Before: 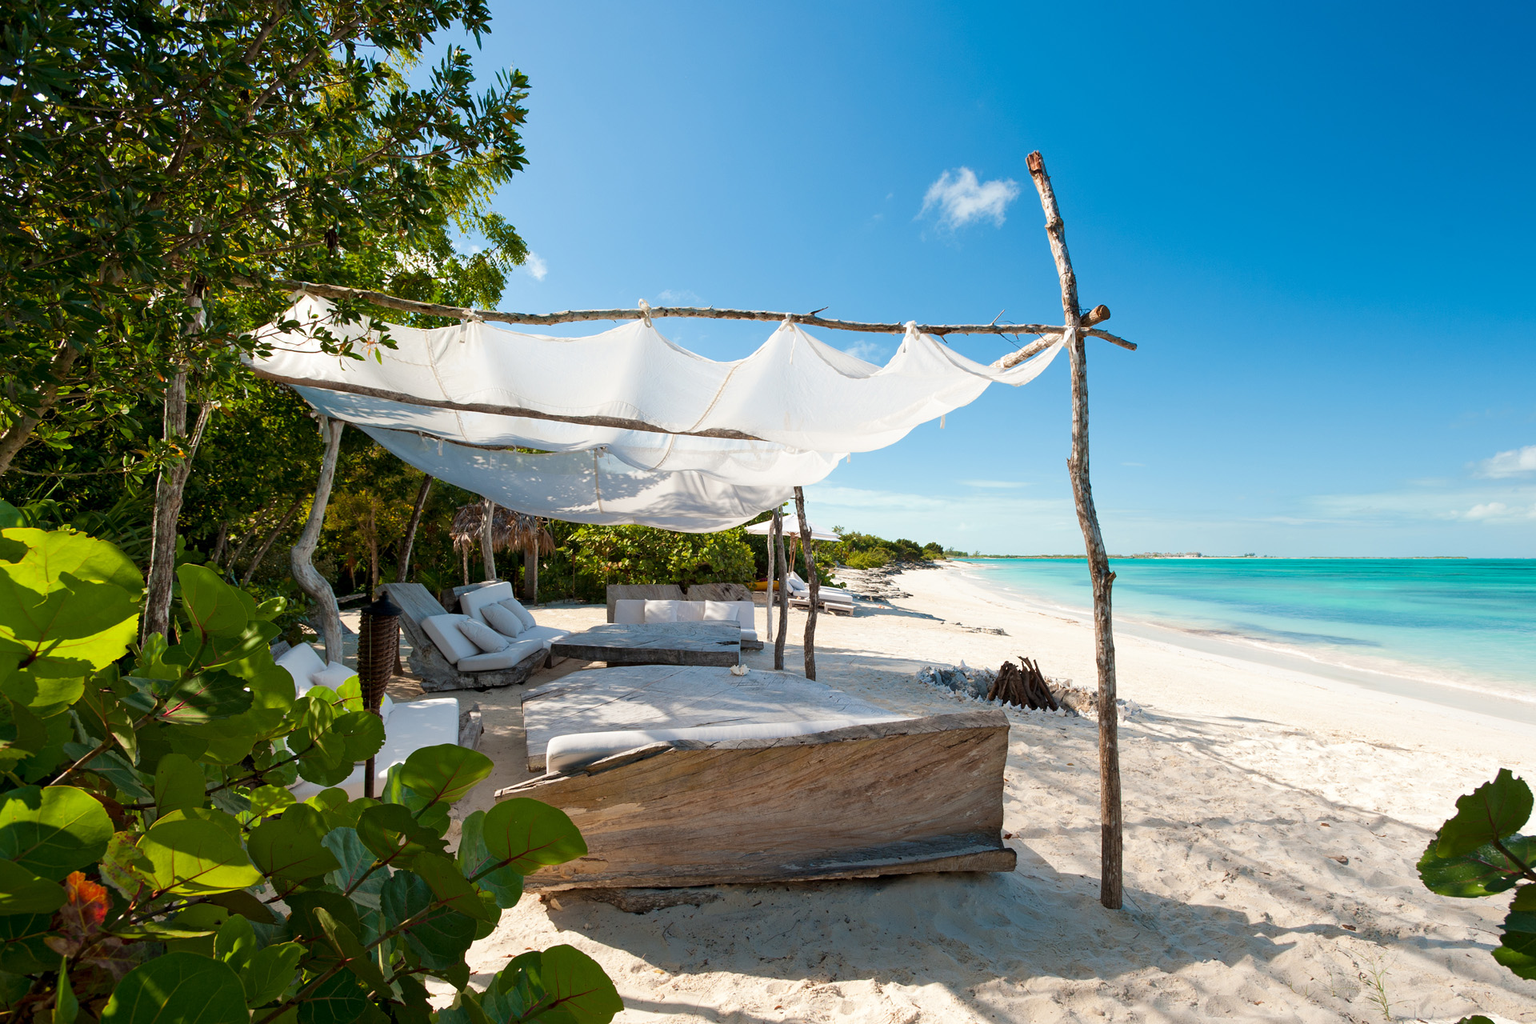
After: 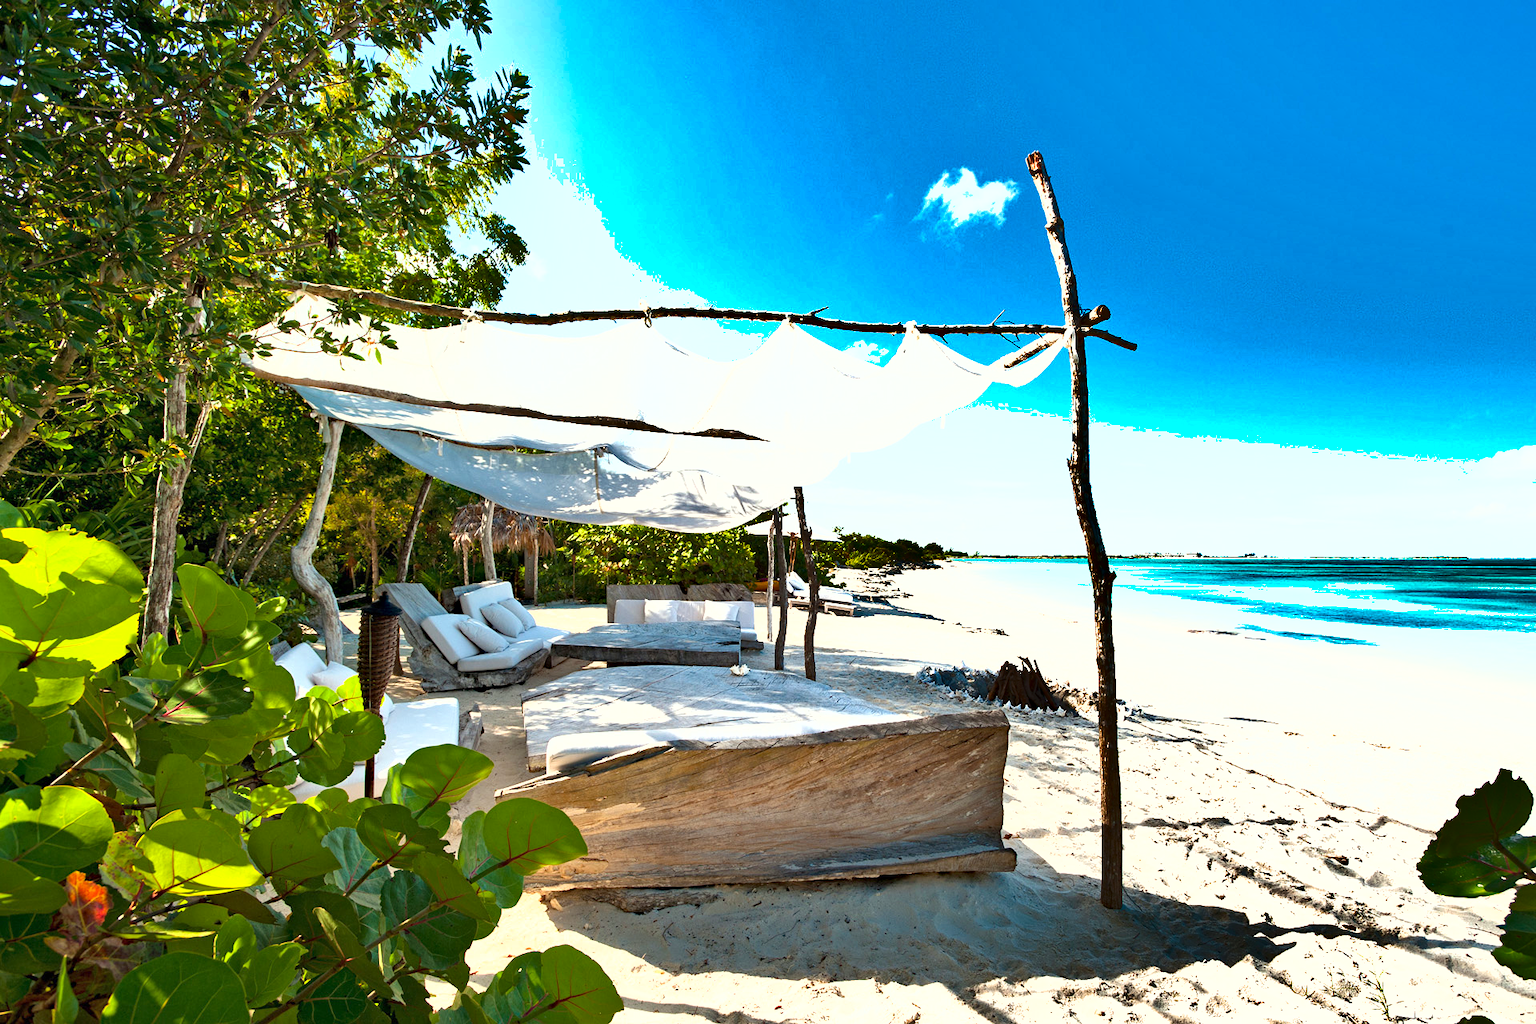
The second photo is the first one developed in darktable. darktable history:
color correction: highlights a* -2.63, highlights b* 2.48
exposure: black level correction 0, exposure 1.2 EV, compensate highlight preservation false
haze removal: compatibility mode true, adaptive false
shadows and highlights: shadows 20.91, highlights -81.83, highlights color adjustment 39.91%, soften with gaussian
